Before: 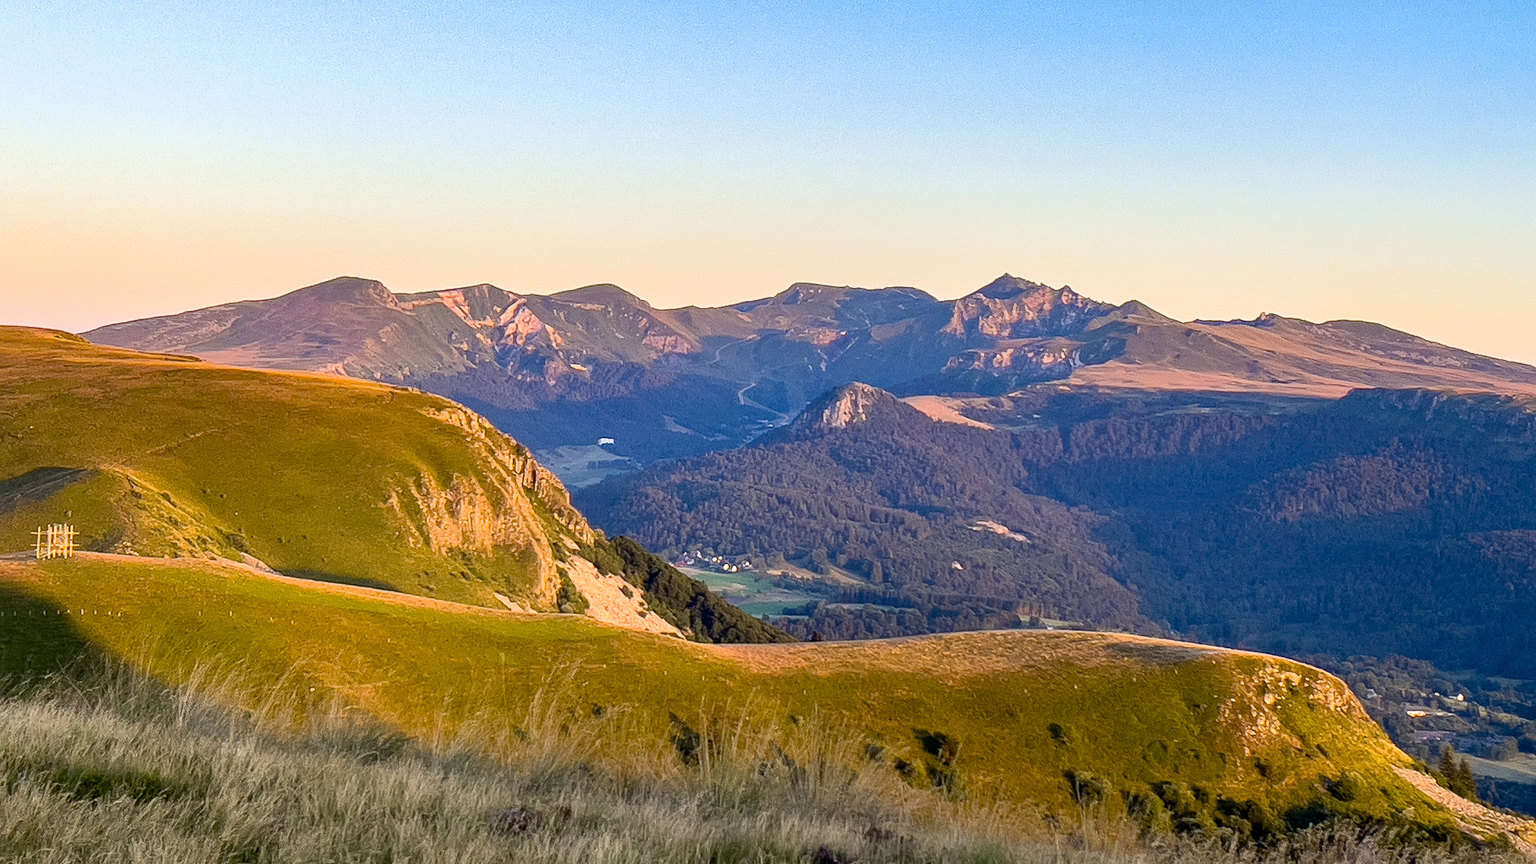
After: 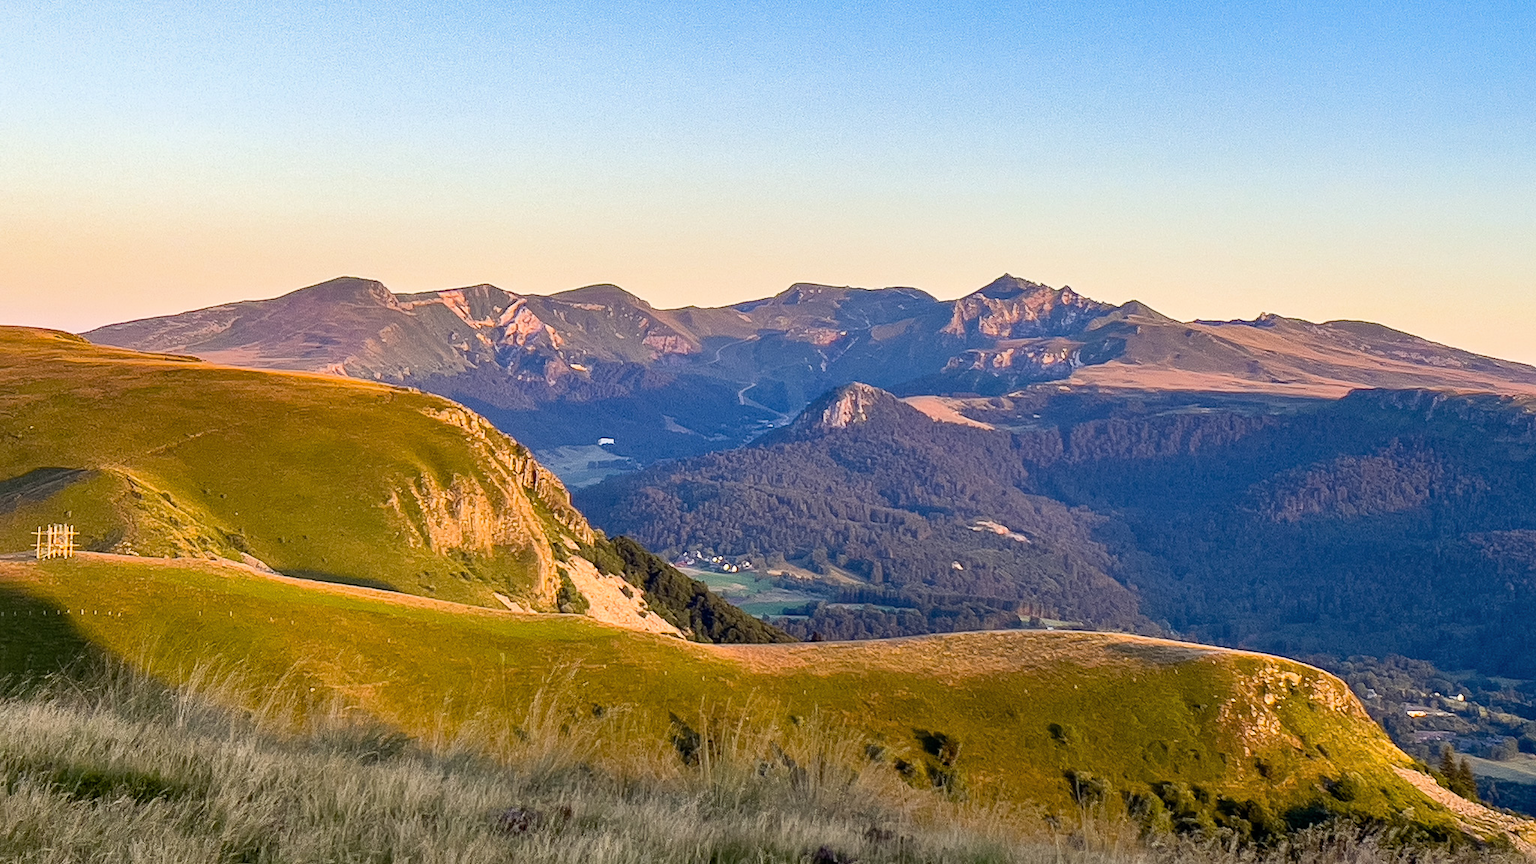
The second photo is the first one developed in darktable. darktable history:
shadows and highlights: shadows 36.65, highlights -26.89, shadows color adjustment 98%, highlights color adjustment 58.55%, soften with gaussian
tone equalizer: on, module defaults
